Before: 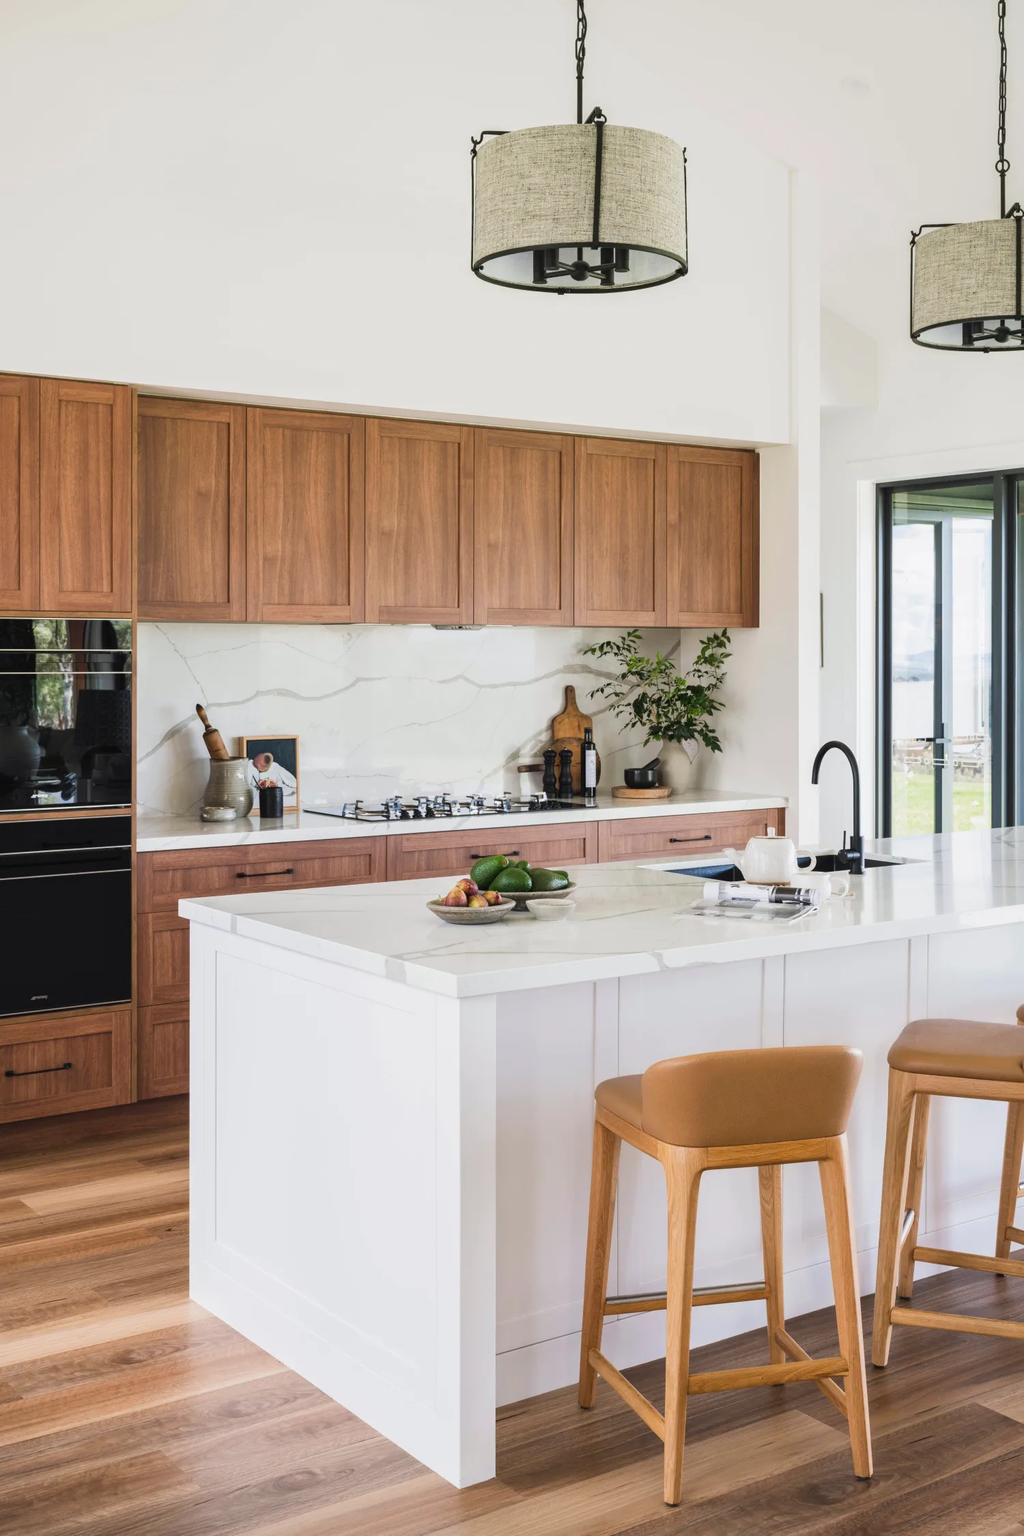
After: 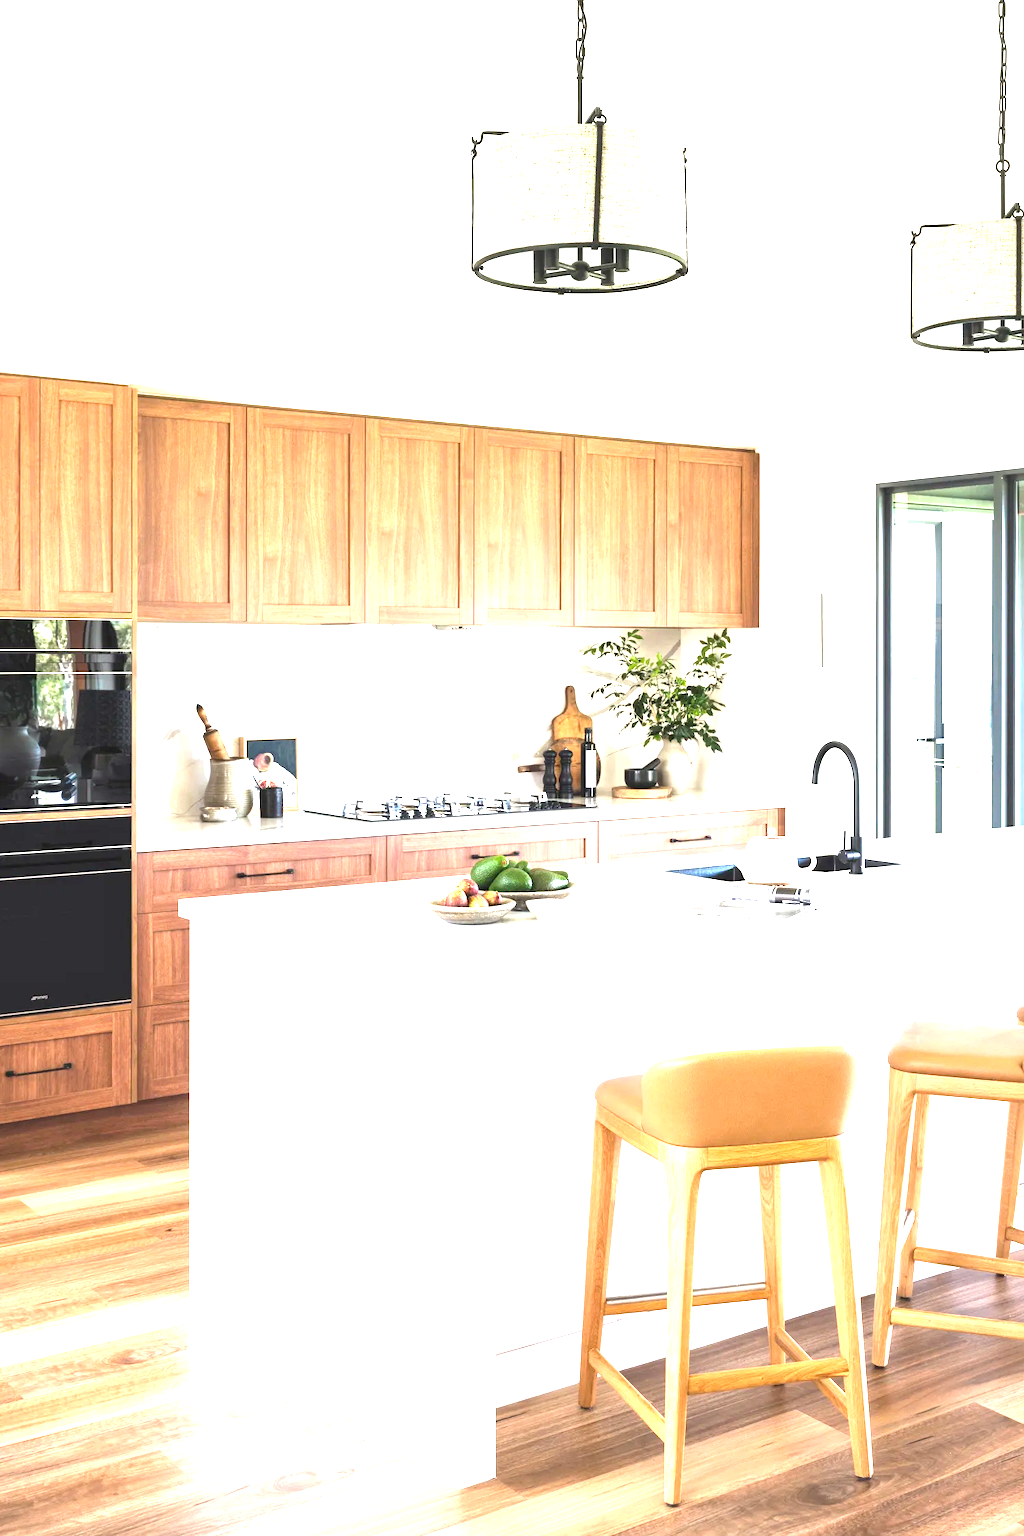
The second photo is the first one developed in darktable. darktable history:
exposure: exposure 1.988 EV, compensate highlight preservation false
